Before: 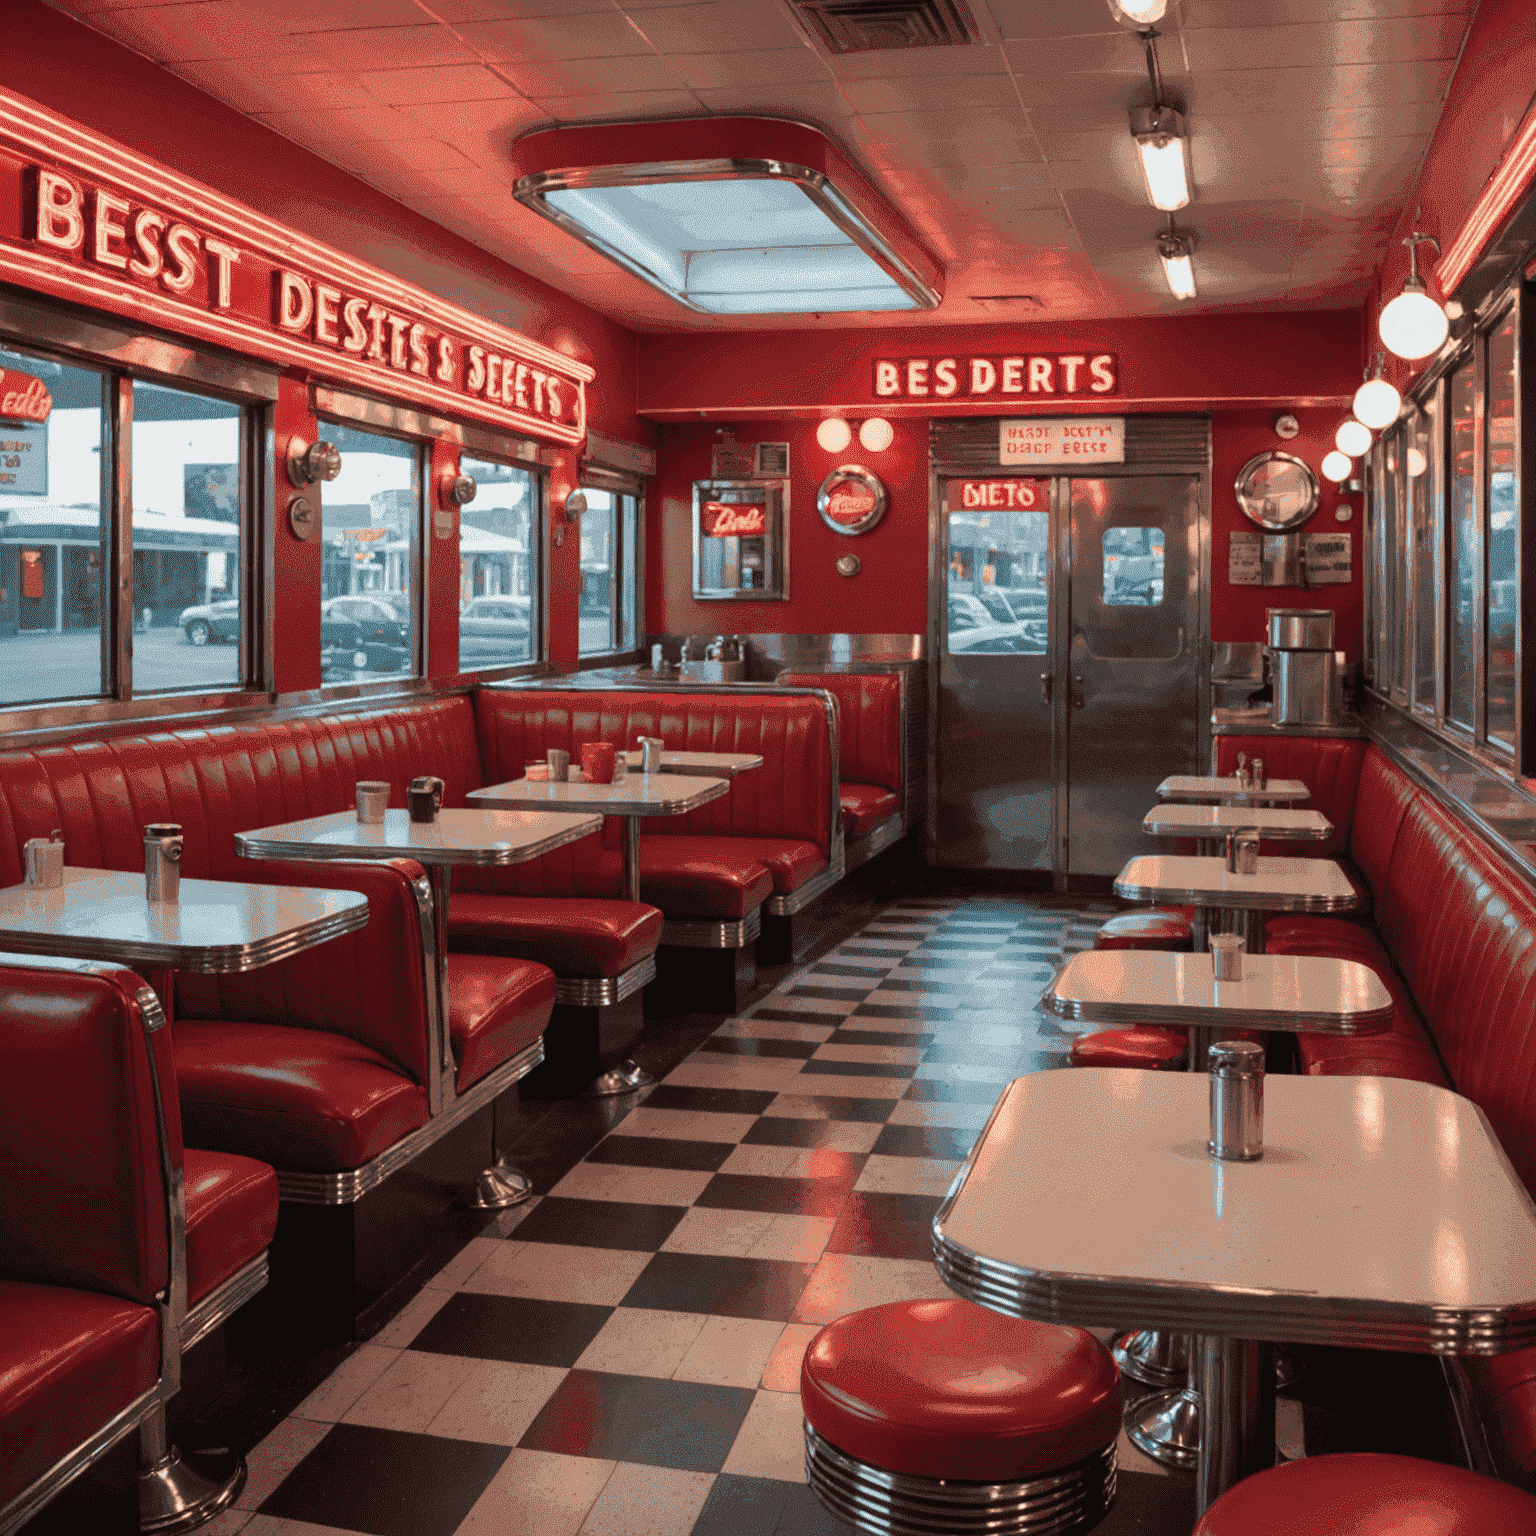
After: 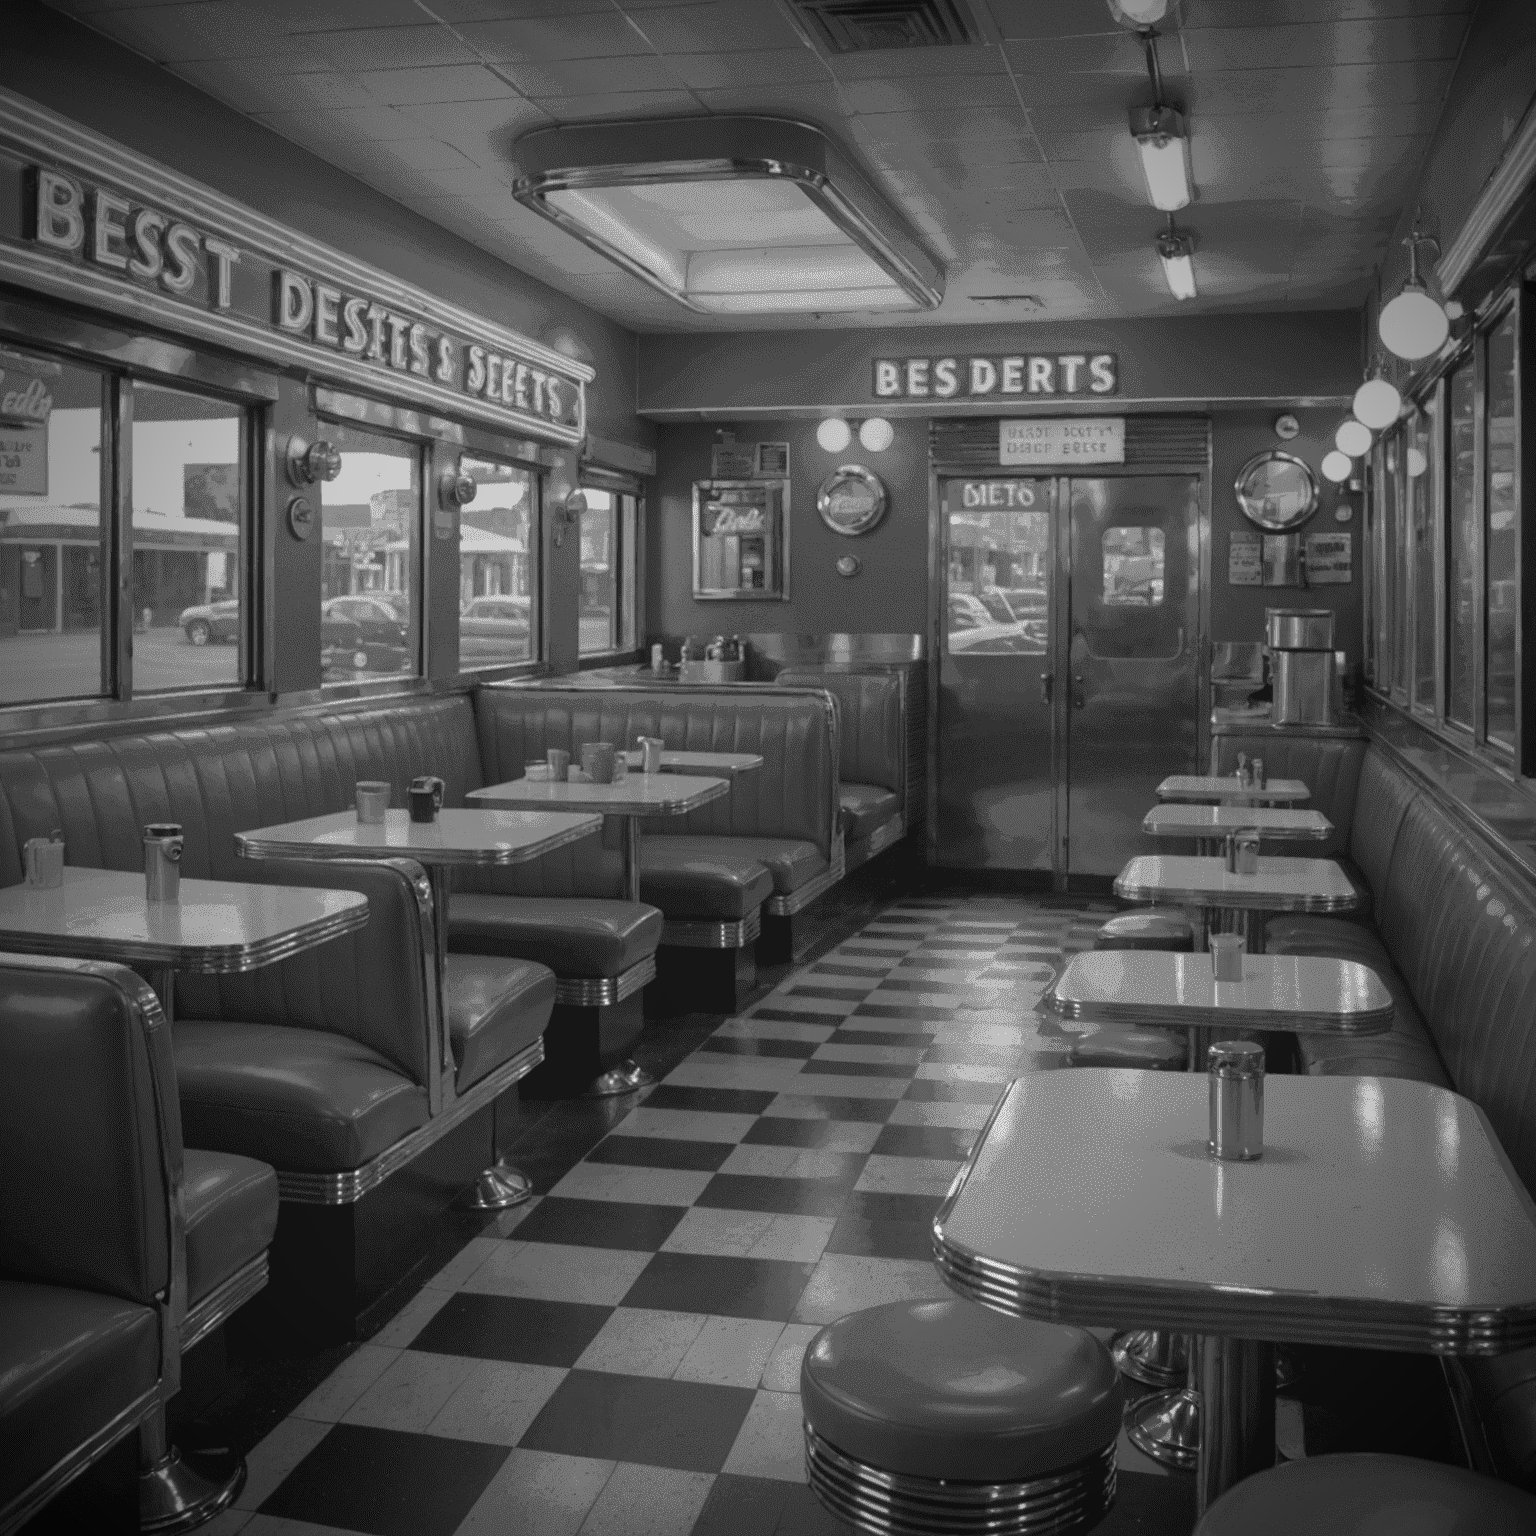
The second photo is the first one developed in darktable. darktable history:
channel mixer: red [0, 0, 0, 1.438, 0, 0, 0], green [0 ×4, 1, 0, 0], blue [0 ×5, 1, 0]
vignetting: fall-off start 67.5%, fall-off radius 67.23%, brightness -0.813, automatic ratio true
vibrance: vibrance 0%
color zones: curves: ch1 [(0, -0.014) (0.143, -0.013) (0.286, -0.013) (0.429, -0.016) (0.571, -0.019) (0.714, -0.015) (0.857, 0.002) (1, -0.014)]
exposure: compensate highlight preservation false
tone mapping: contrast compression 1.36, spatial extent 16.6 | blend: blend mode average, opacity 100%; mask: uniform (no mask)
zone system: zone [-1, 0.149, -1 ×6, 0.928, -1 ×16]
local contrast: mode bilateral grid, contrast 20, coarseness 50, detail 102%, midtone range 0.2
color correction: highlights a* -39.68, highlights b* -40, shadows a* -40, shadows b* -40, saturation -3
color contrast: green-magenta contrast 0.3, blue-yellow contrast 0.15
